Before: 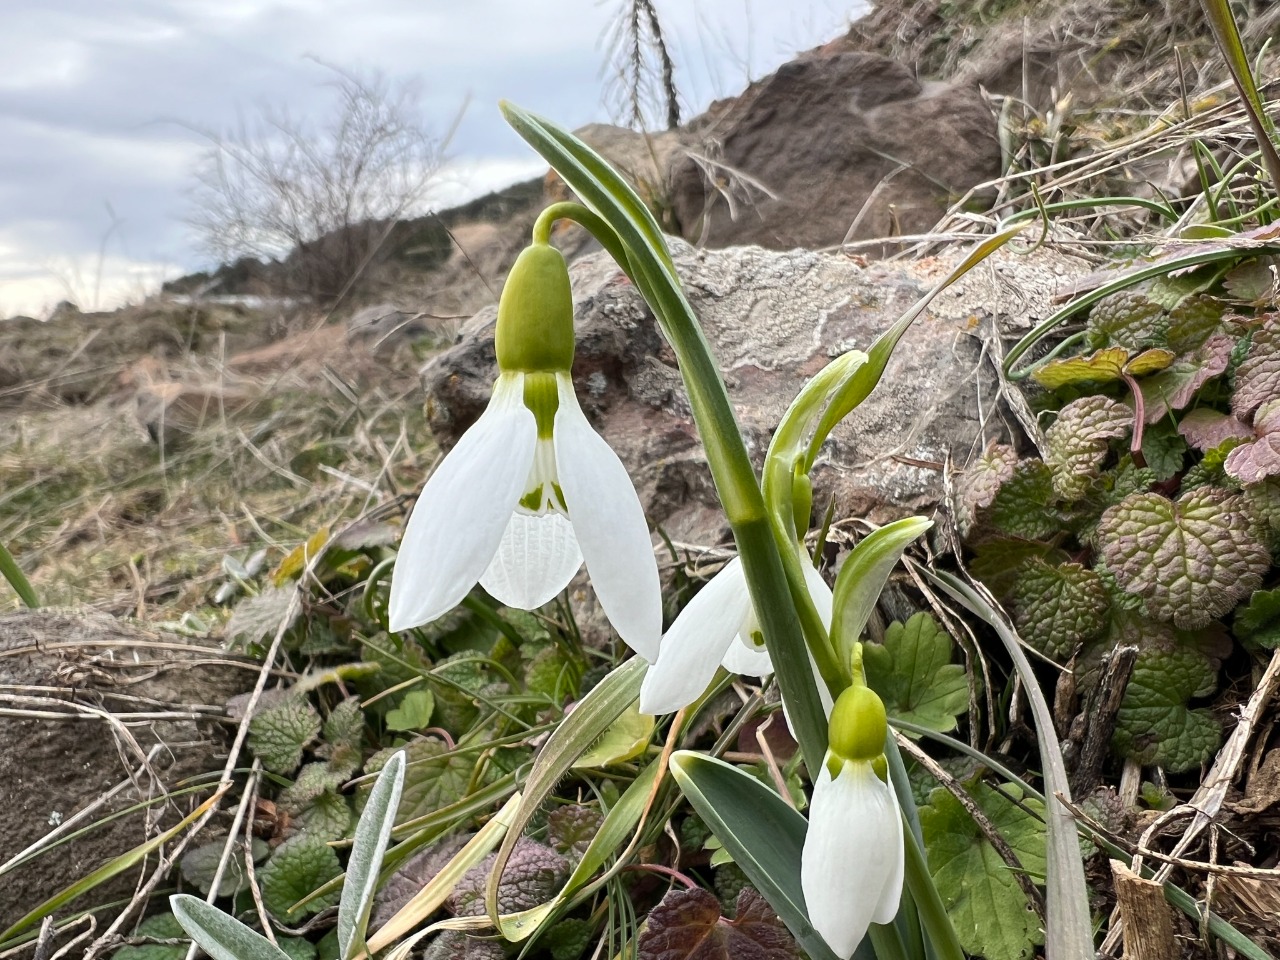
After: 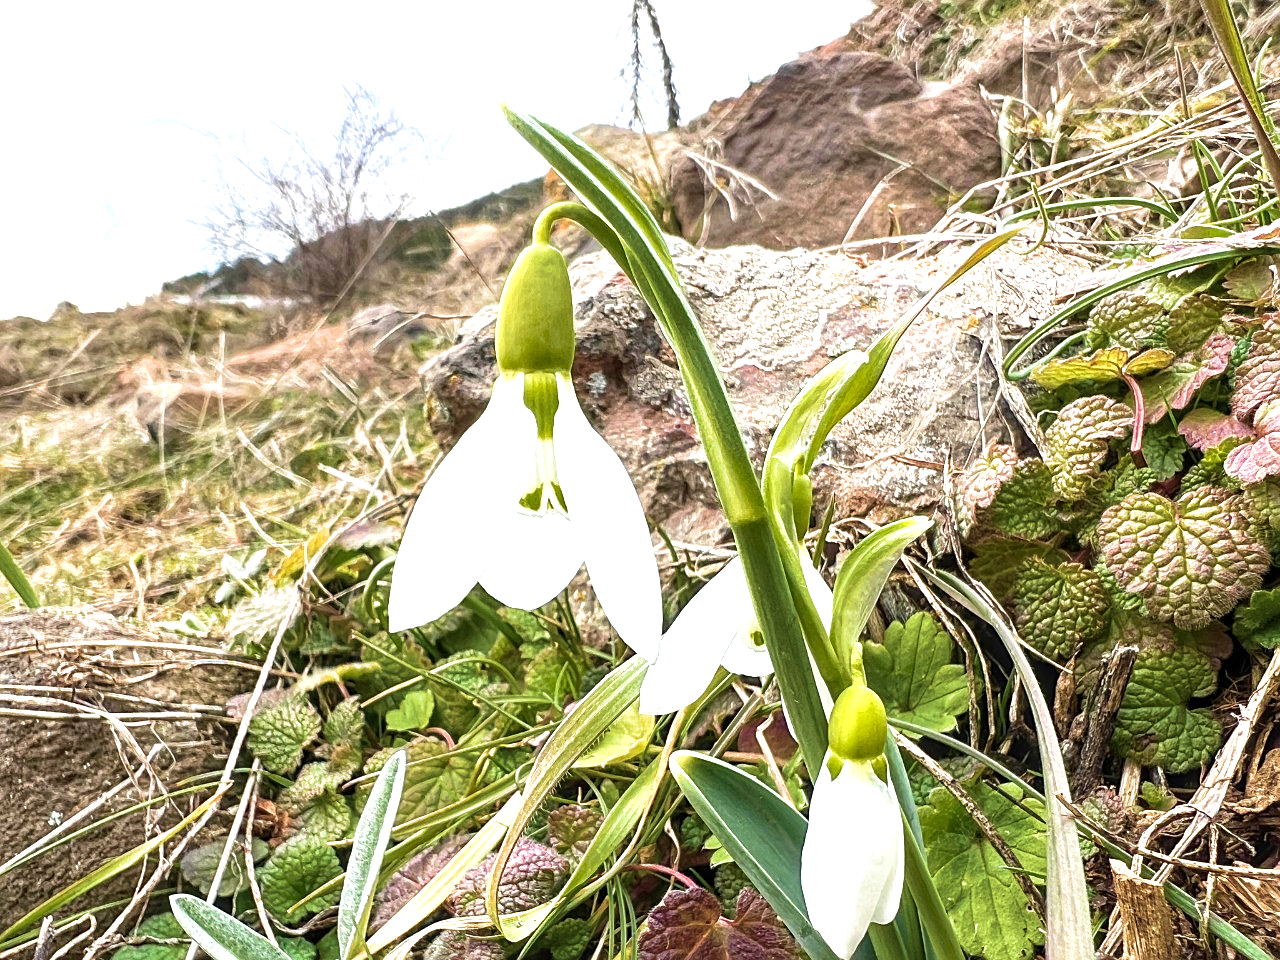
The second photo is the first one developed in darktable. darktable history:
local contrast: on, module defaults
sharpen: on, module defaults
exposure: black level correction 0, exposure 0.95 EV, compensate highlight preservation false
velvia: strength 75%
